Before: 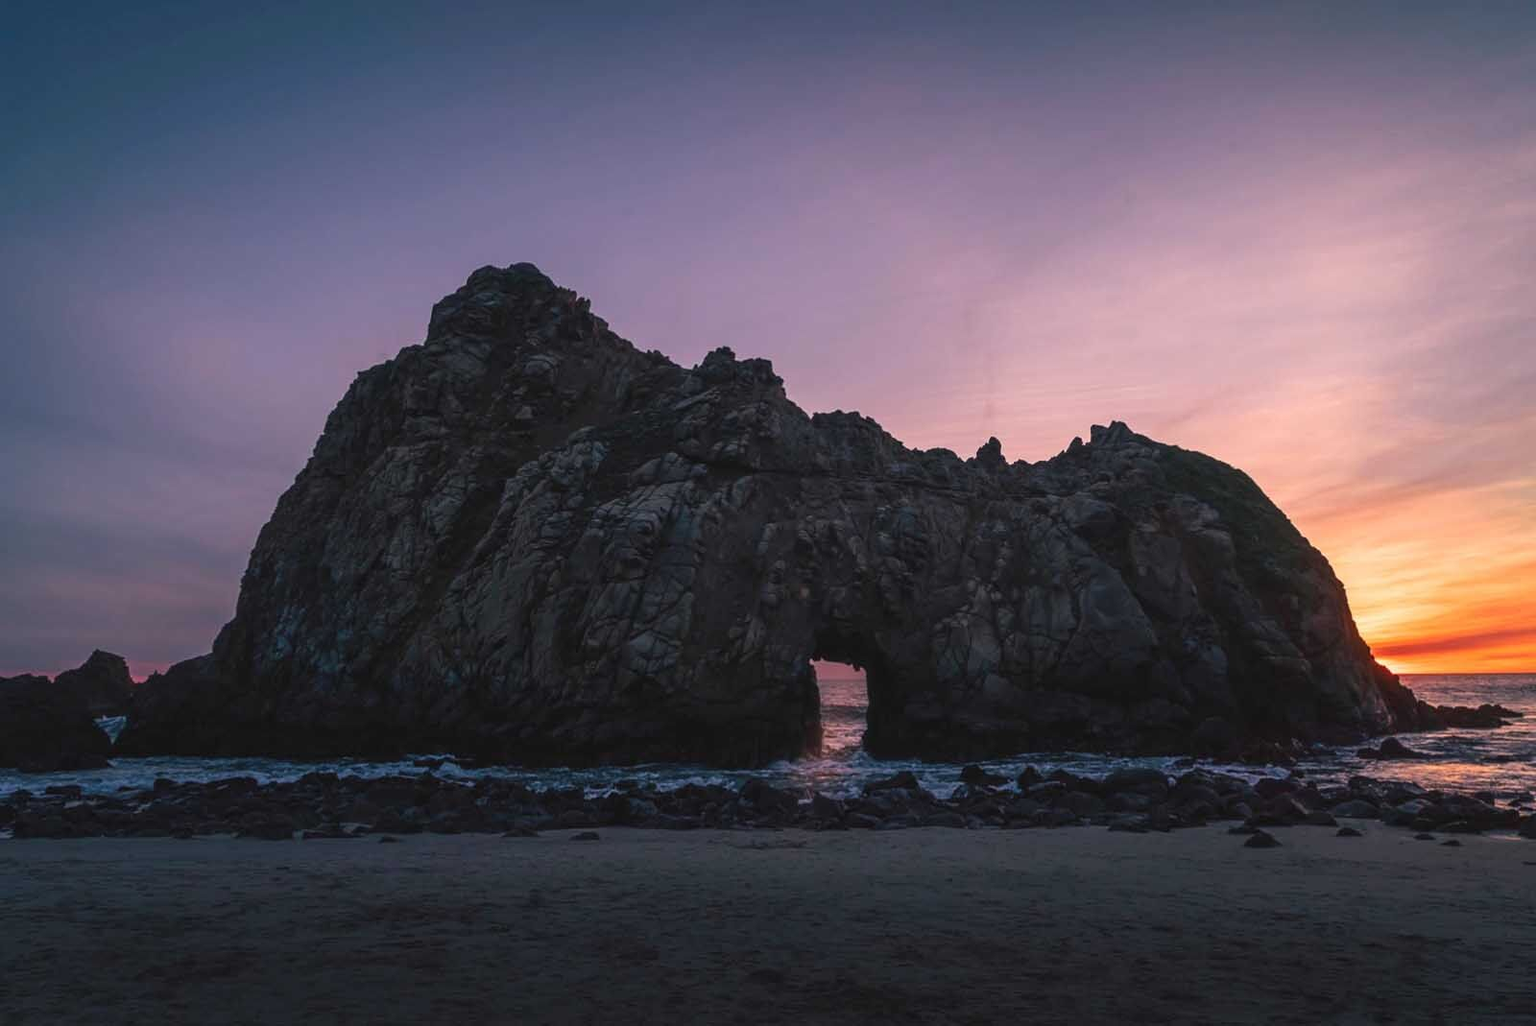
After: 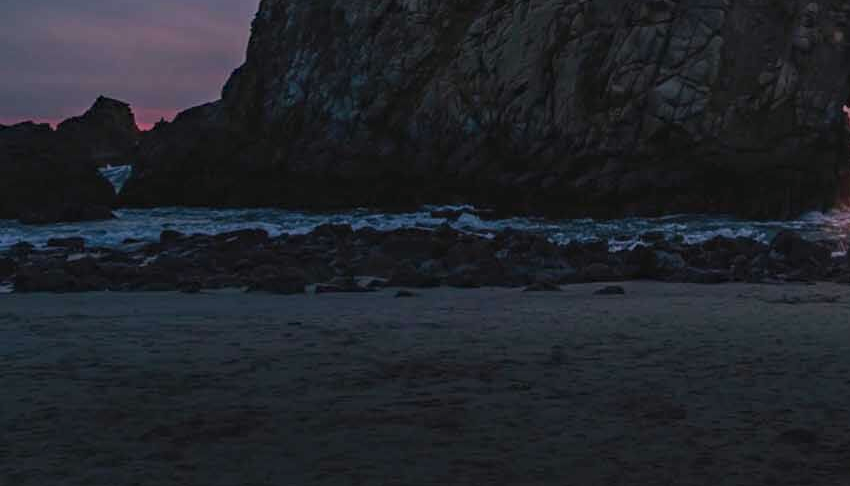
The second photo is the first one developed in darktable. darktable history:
haze removal: compatibility mode true, adaptive false
crop and rotate: top 54.375%, right 46.834%, bottom 0.161%
